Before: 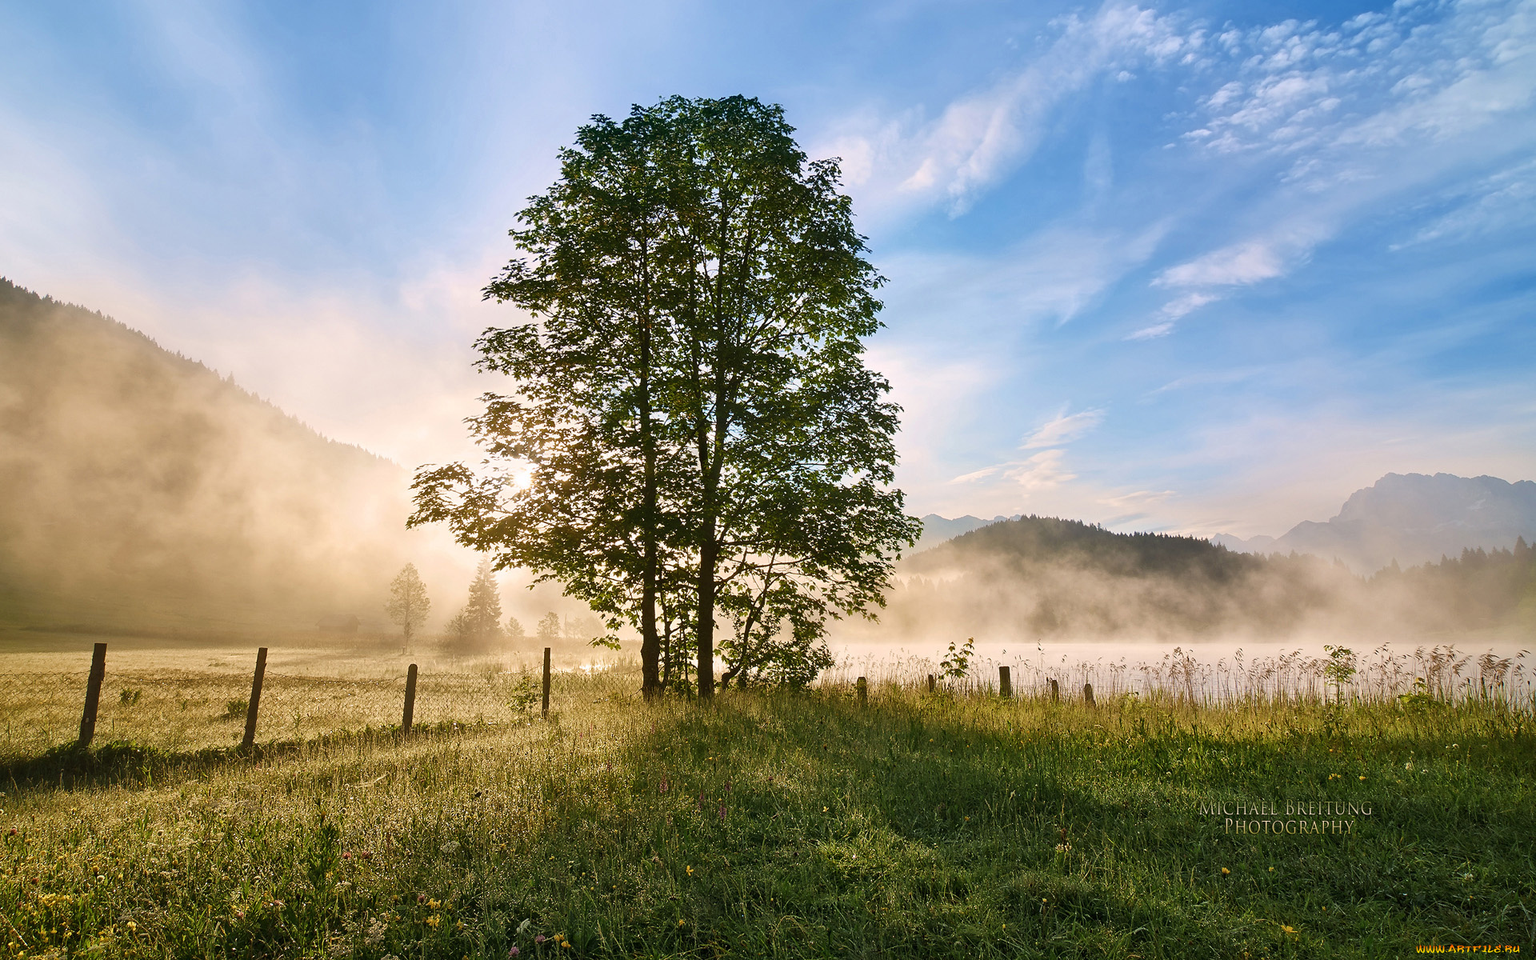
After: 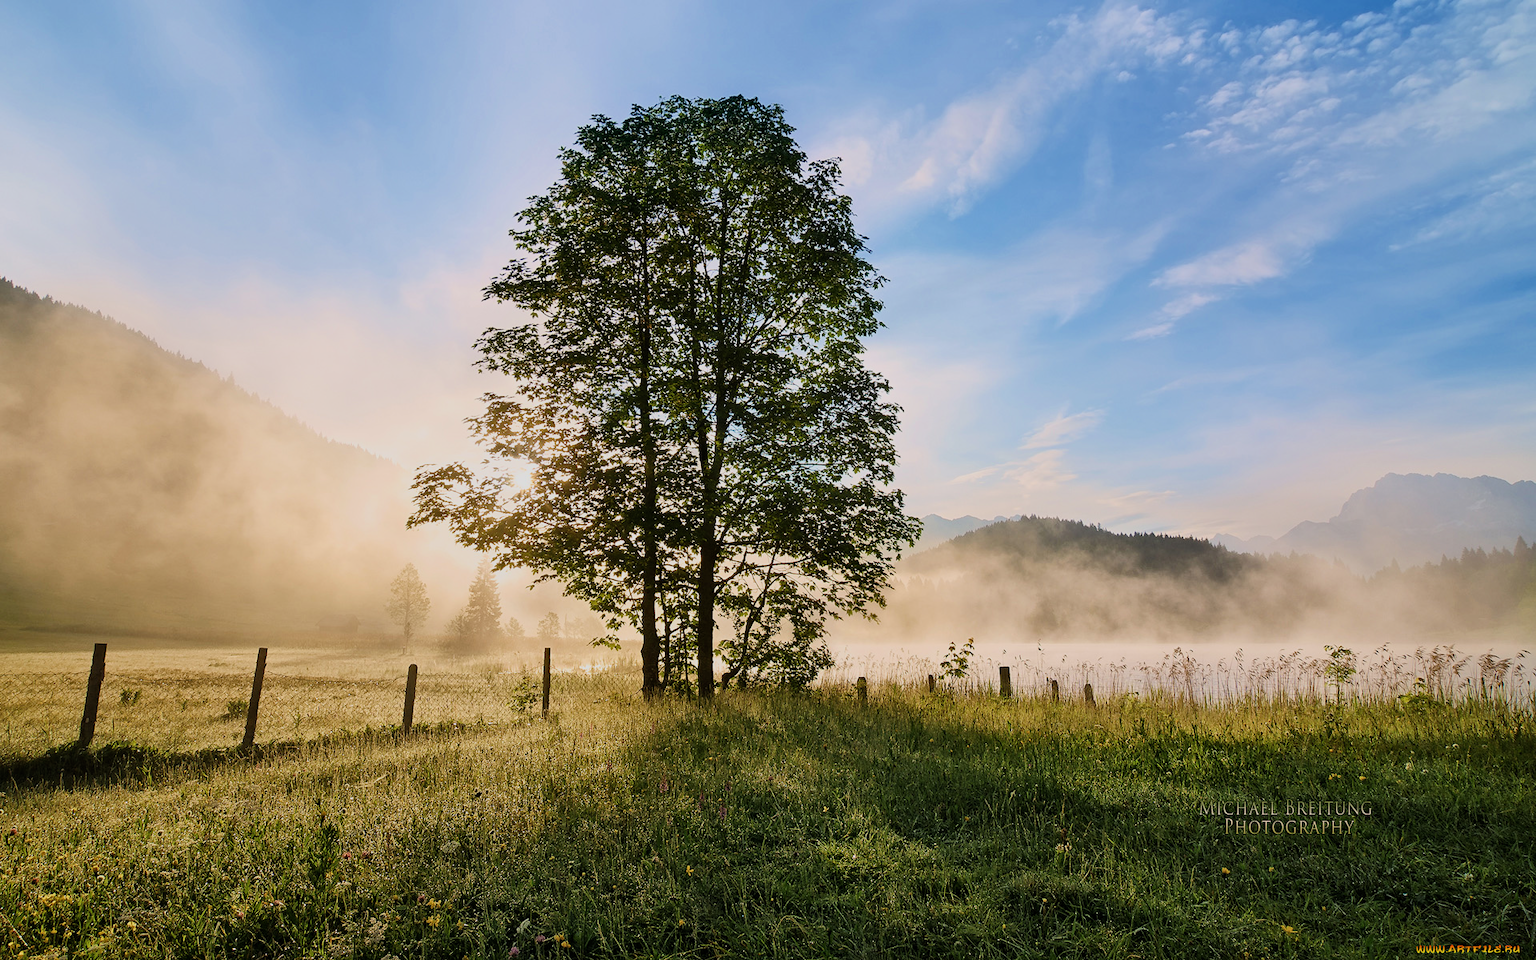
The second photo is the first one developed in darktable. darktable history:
shadows and highlights: shadows 0, highlights 40
filmic rgb: black relative exposure -7.65 EV, white relative exposure 4.56 EV, hardness 3.61, color science v6 (2022)
